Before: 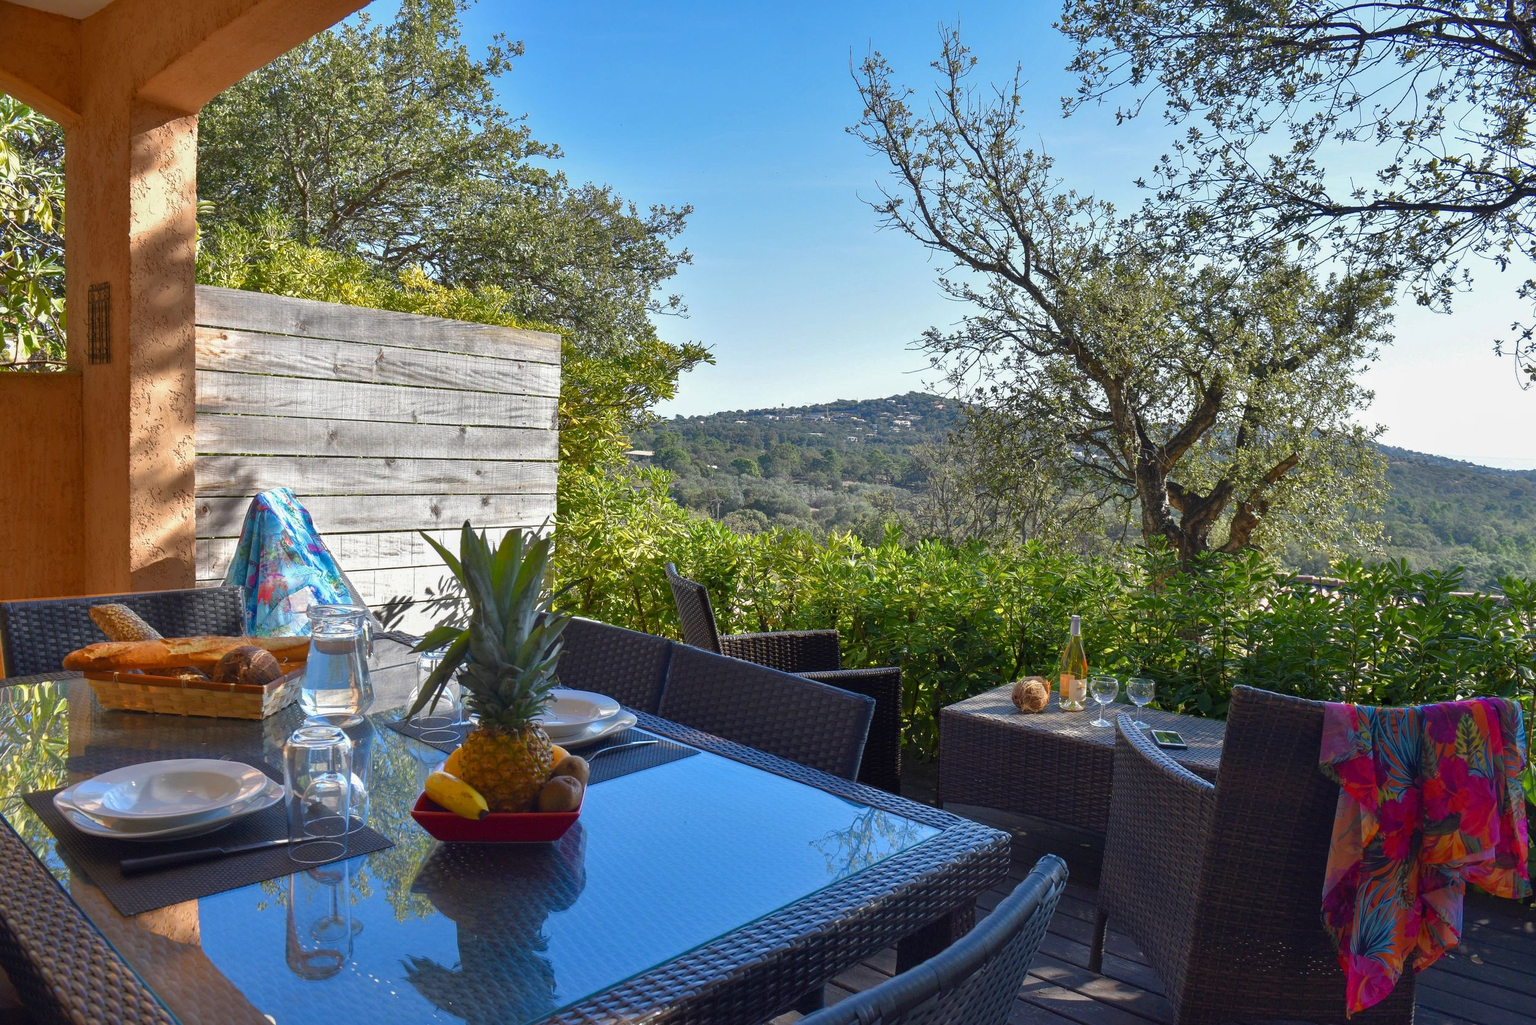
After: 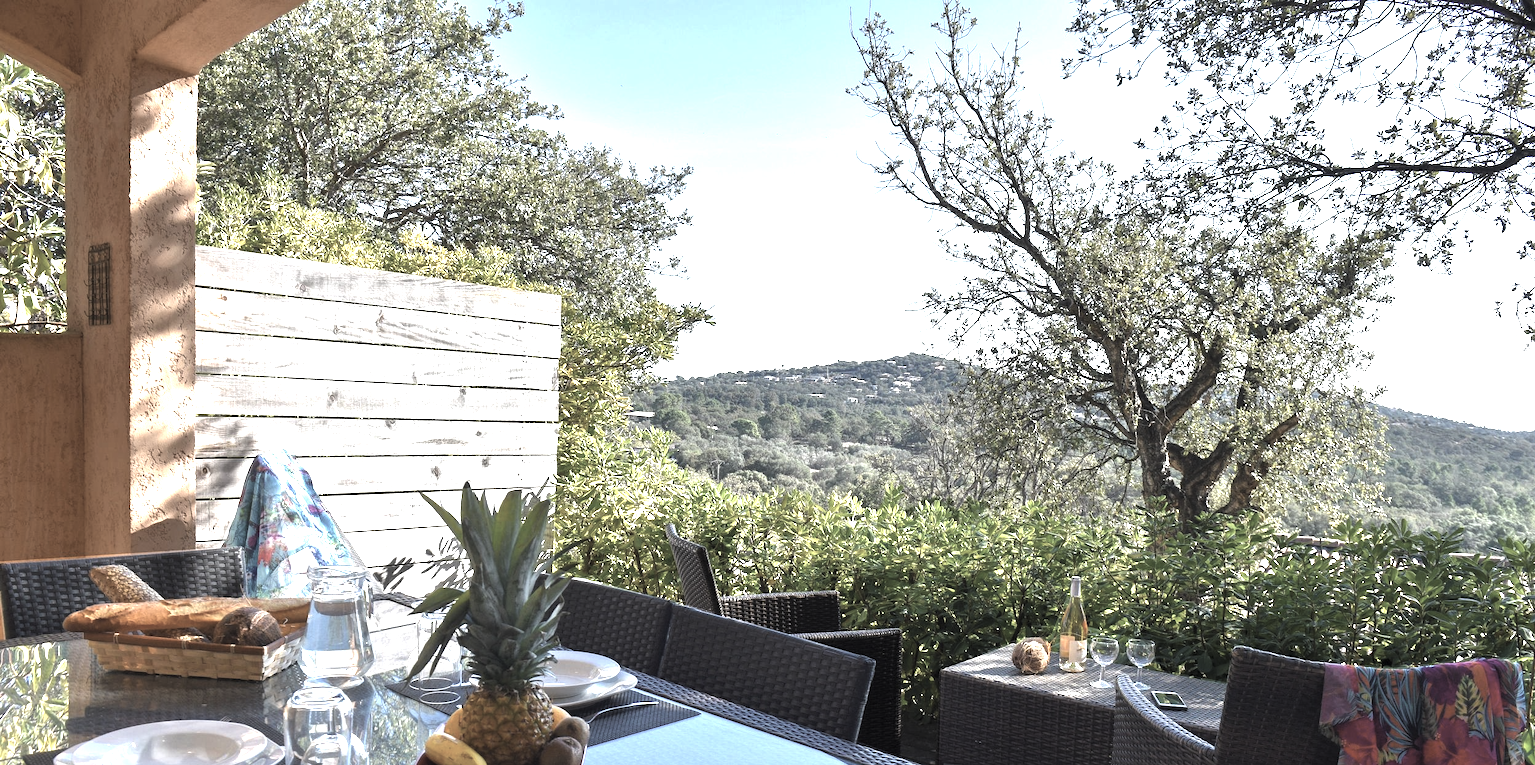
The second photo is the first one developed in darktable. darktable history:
crop: top 3.878%, bottom 21.45%
contrast brightness saturation: brightness 0.182, saturation -0.485
levels: levels [0, 0.618, 1]
exposure: black level correction 0, exposure 1.39 EV, compensate highlight preservation false
